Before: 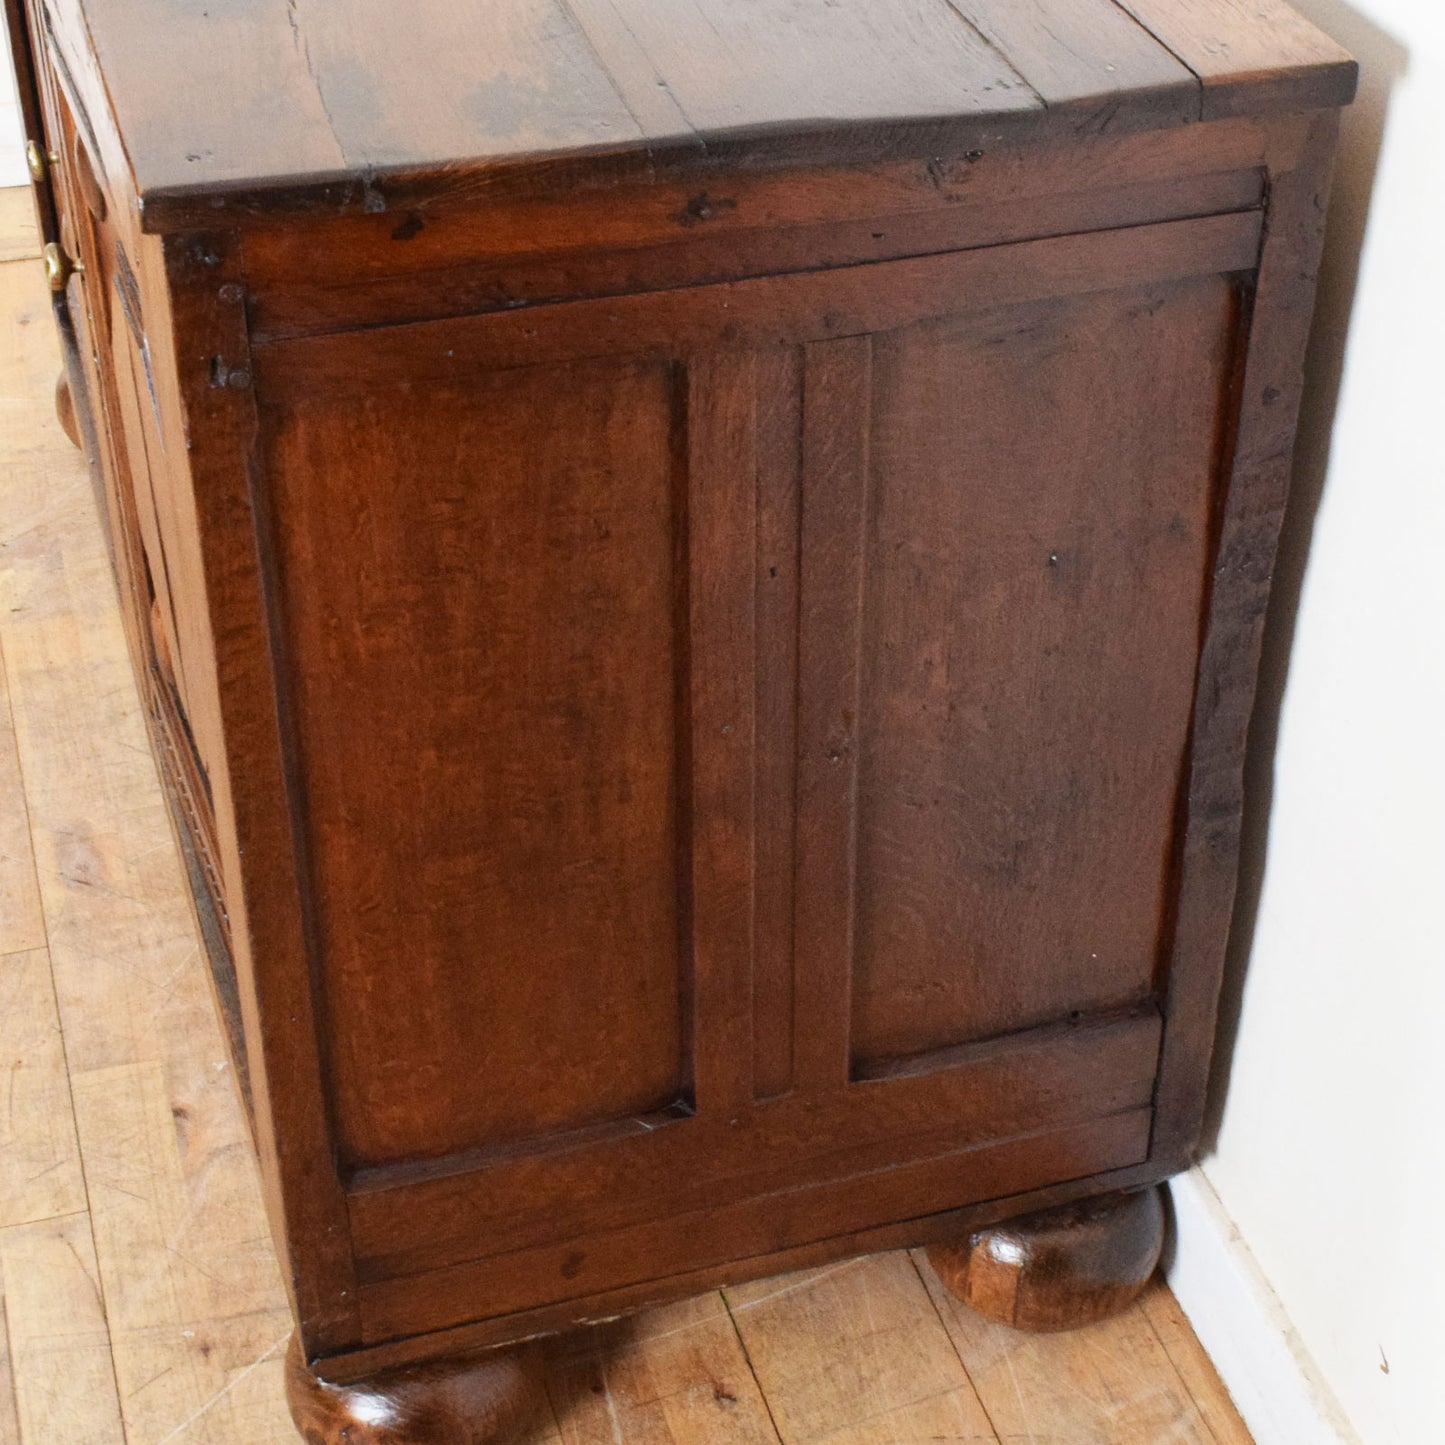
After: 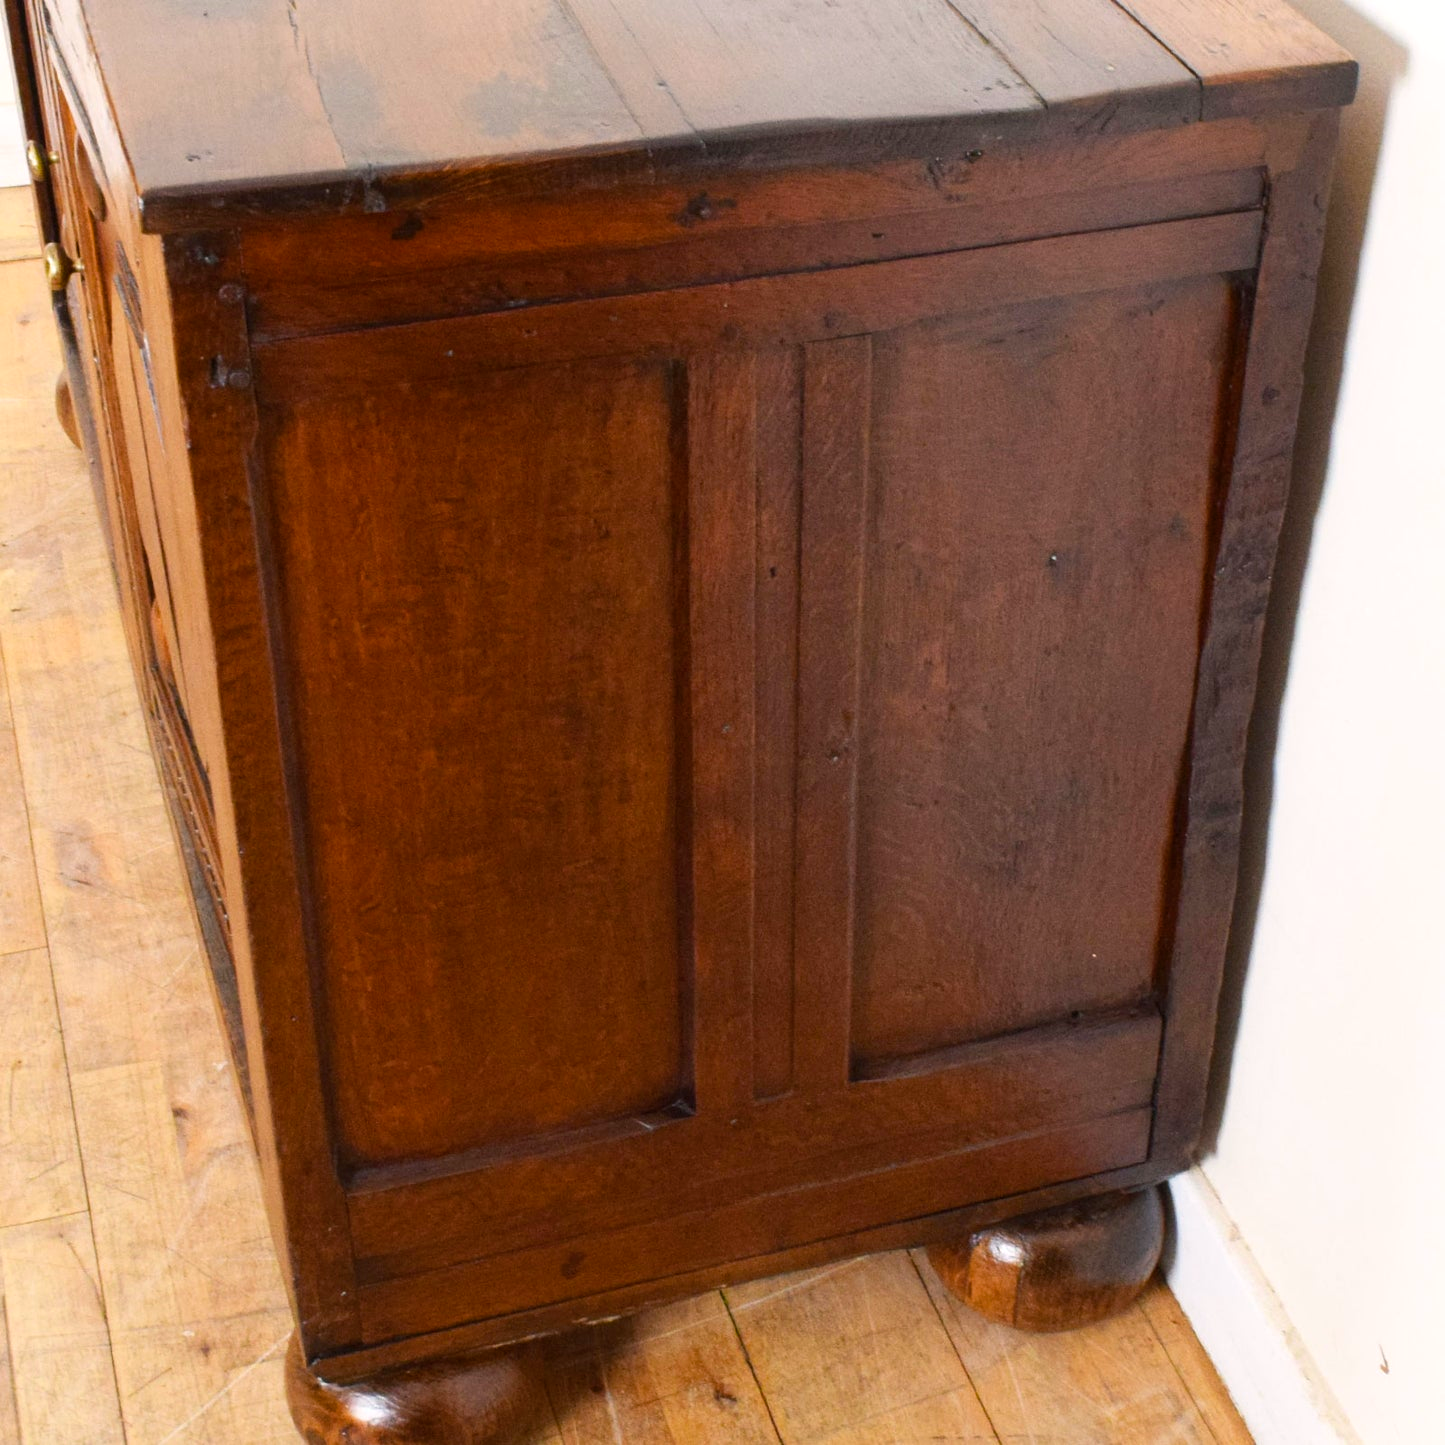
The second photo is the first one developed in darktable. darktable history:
exposure: compensate exposure bias true, compensate highlight preservation false
color balance rgb: highlights gain › luminance 7.128%, highlights gain › chroma 0.883%, highlights gain › hue 47.32°, perceptual saturation grading › global saturation 18.591%, global vibrance 20%
